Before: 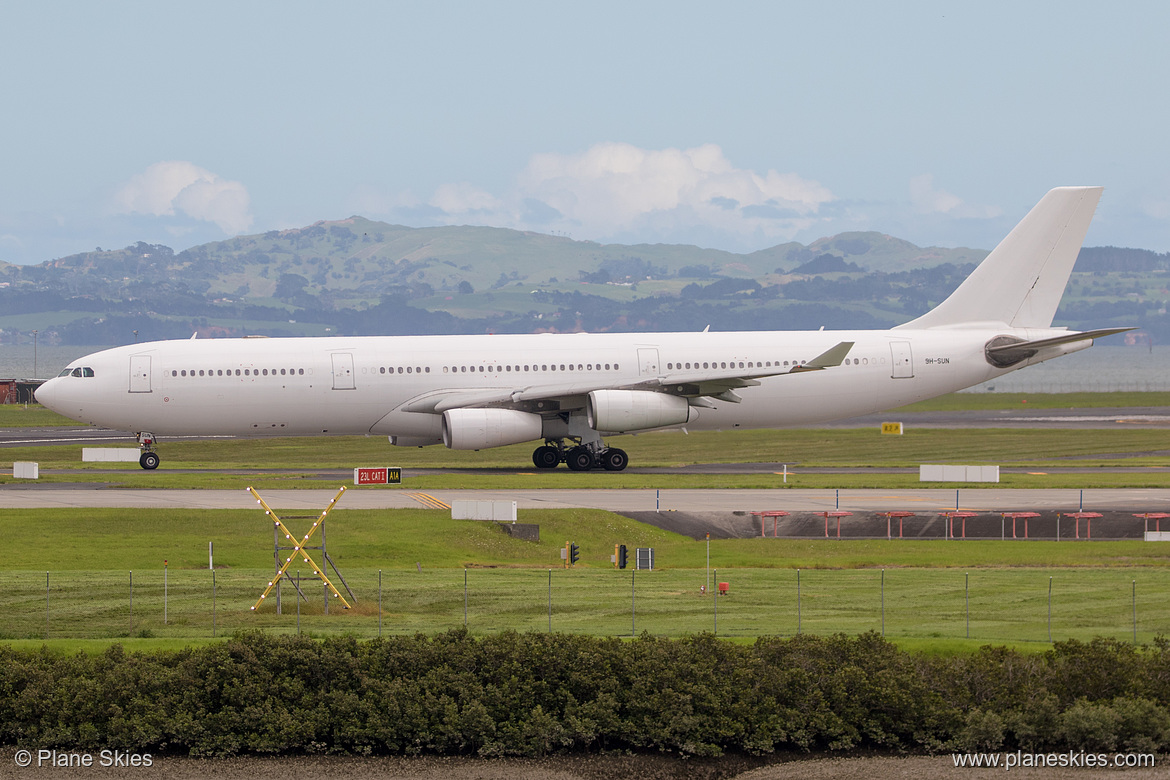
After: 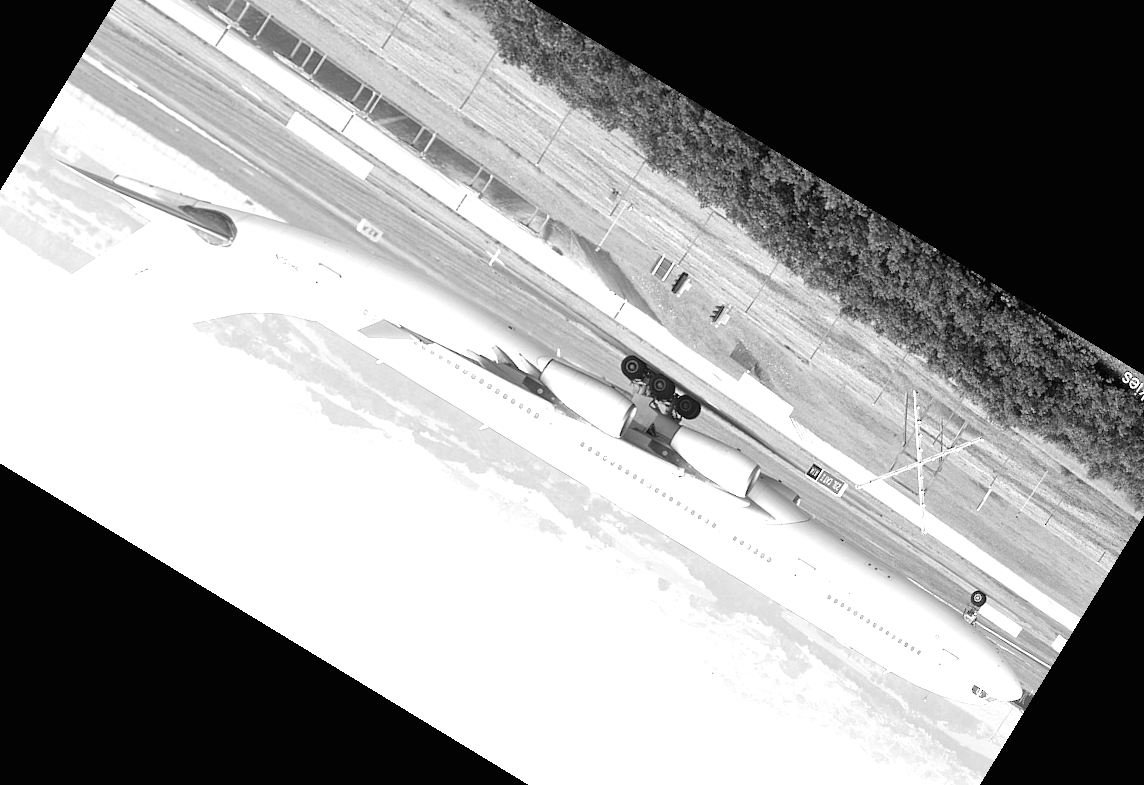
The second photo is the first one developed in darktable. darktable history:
exposure: black level correction 0, exposure 1.75 EV, compensate exposure bias true, compensate highlight preservation false
crop and rotate: angle 148.68°, left 9.111%, top 15.603%, right 4.588%, bottom 17.041%
color calibration: x 0.37, y 0.382, temperature 4313.32 K
monochrome: on, module defaults
tone equalizer: on, module defaults
rotate and perspective: rotation 1.69°, lens shift (vertical) -0.023, lens shift (horizontal) -0.291, crop left 0.025, crop right 0.988, crop top 0.092, crop bottom 0.842
